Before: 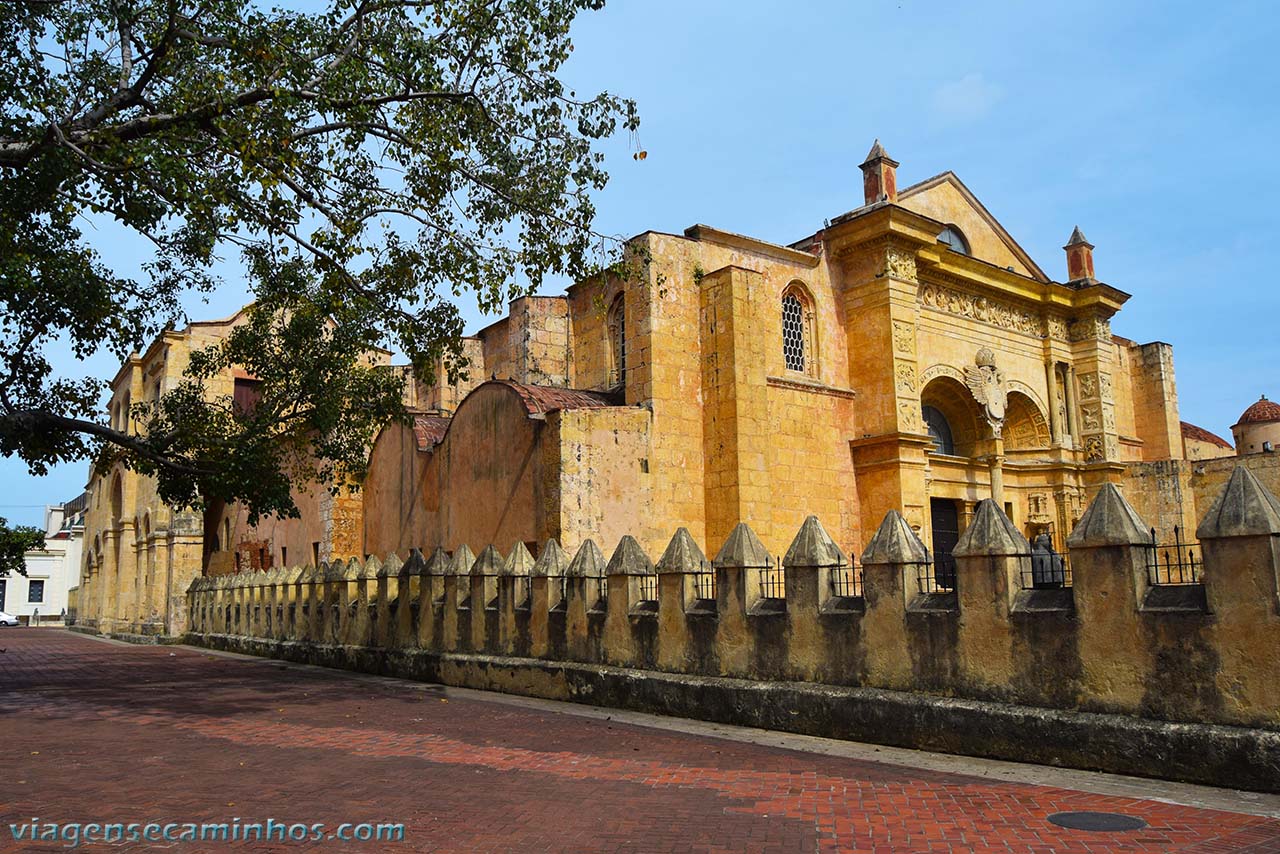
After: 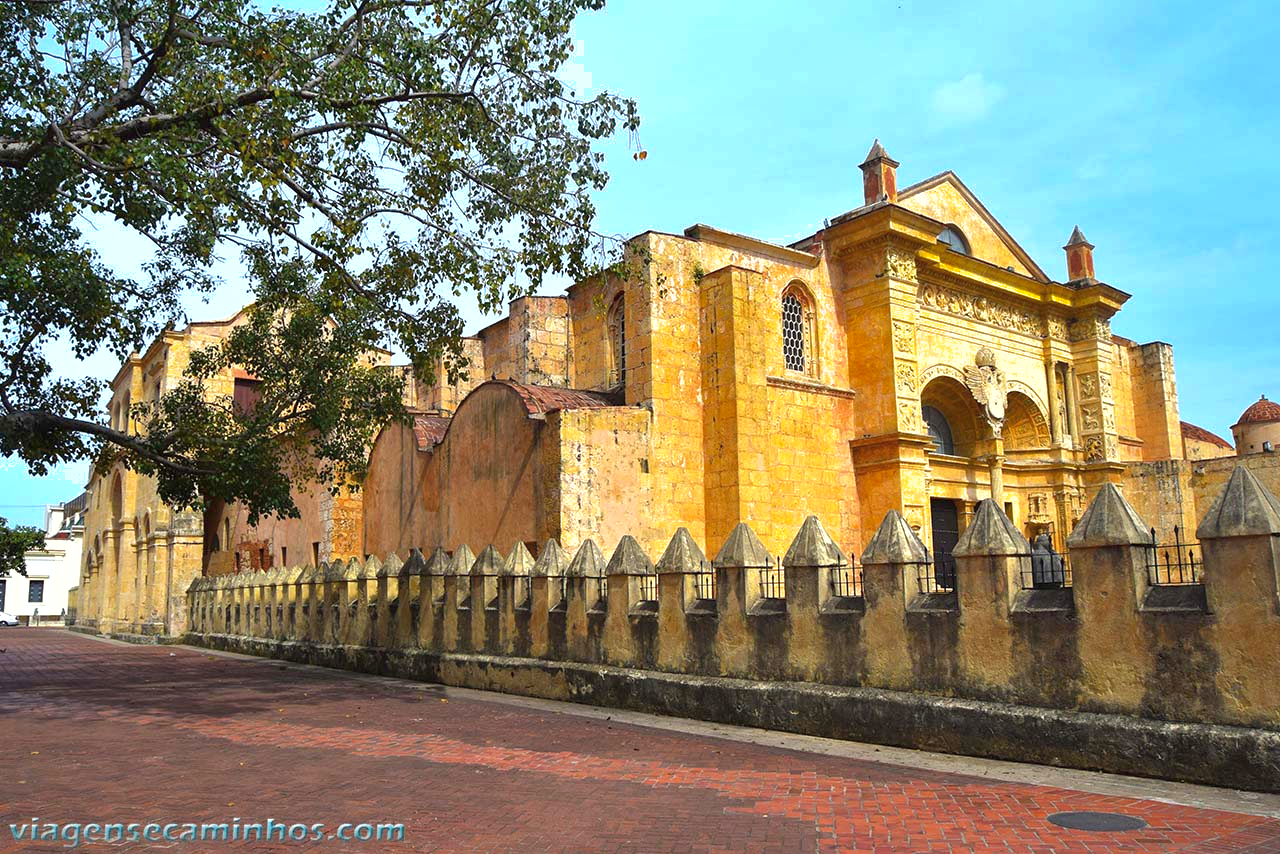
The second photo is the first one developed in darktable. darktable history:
shadows and highlights: on, module defaults
exposure: black level correction 0, exposure 0.7 EV, compensate exposure bias true, compensate highlight preservation false
